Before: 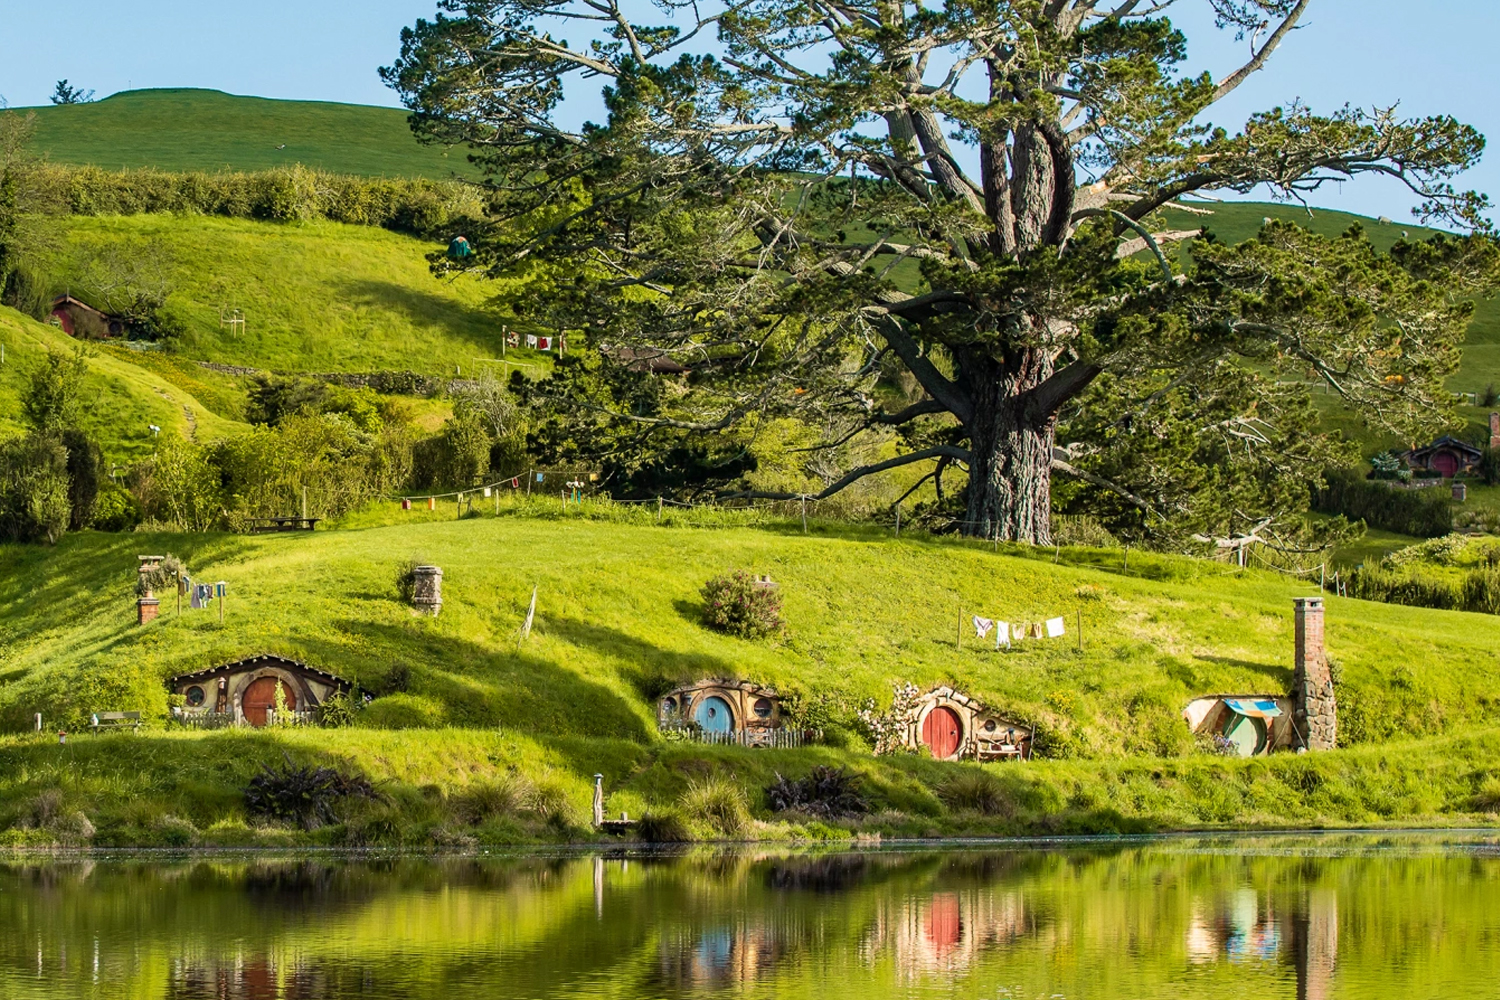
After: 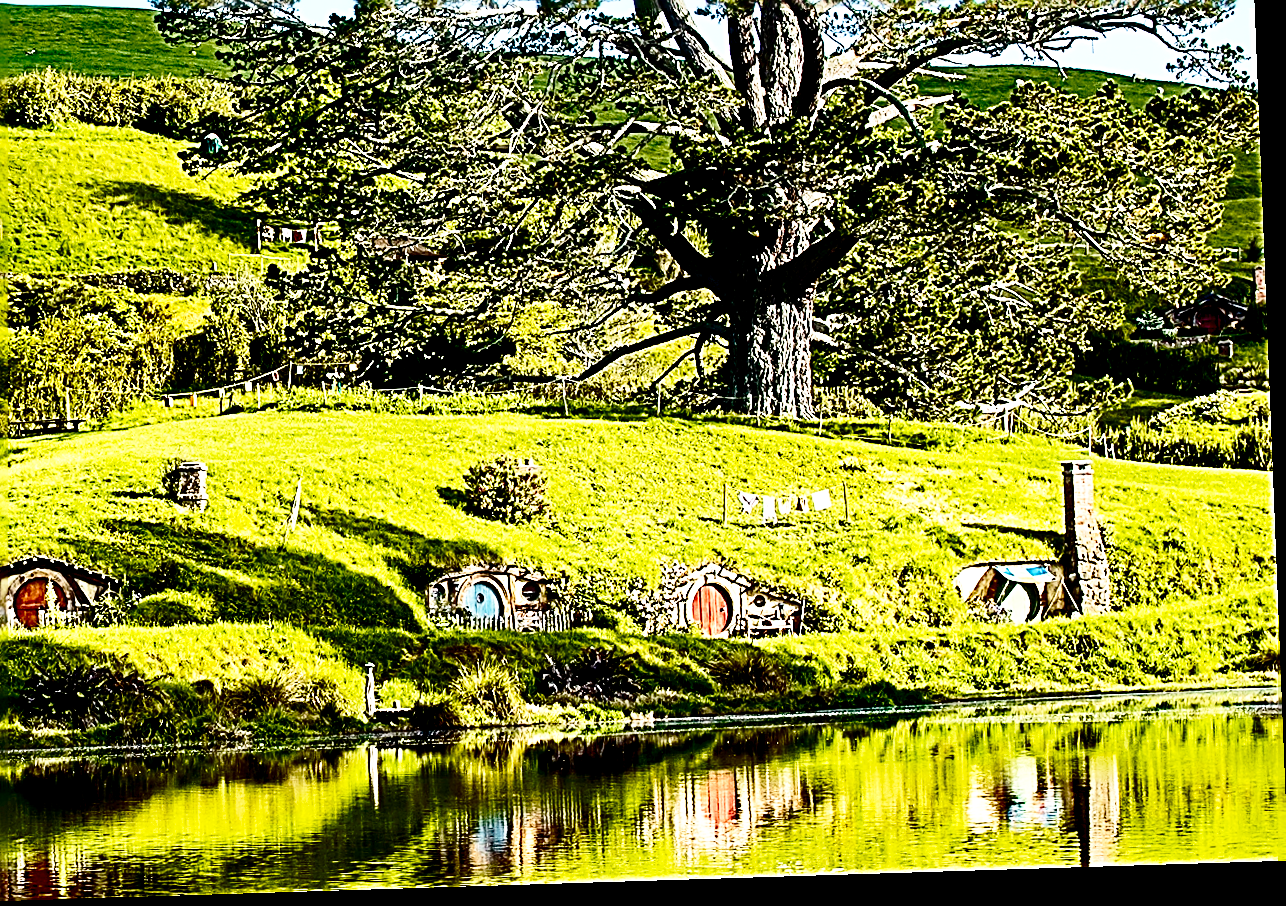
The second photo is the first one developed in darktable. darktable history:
sharpen: radius 3.158, amount 1.731
crop: left 16.315%, top 14.246%
haze removal: strength -0.09, adaptive false
base curve: curves: ch0 [(0, 0) (0.028, 0.03) (0.121, 0.232) (0.46, 0.748) (0.859, 0.968) (1, 1)], preserve colors none
rotate and perspective: rotation -2.22°, lens shift (horizontal) -0.022, automatic cropping off
exposure: black level correction 0.025, exposure 0.182 EV, compensate highlight preservation false
tone equalizer: -8 EV -0.417 EV, -7 EV -0.389 EV, -6 EV -0.333 EV, -5 EV -0.222 EV, -3 EV 0.222 EV, -2 EV 0.333 EV, -1 EV 0.389 EV, +0 EV 0.417 EV, edges refinement/feathering 500, mask exposure compensation -1.57 EV, preserve details no
contrast brightness saturation: contrast 0.19, brightness -0.24, saturation 0.11
